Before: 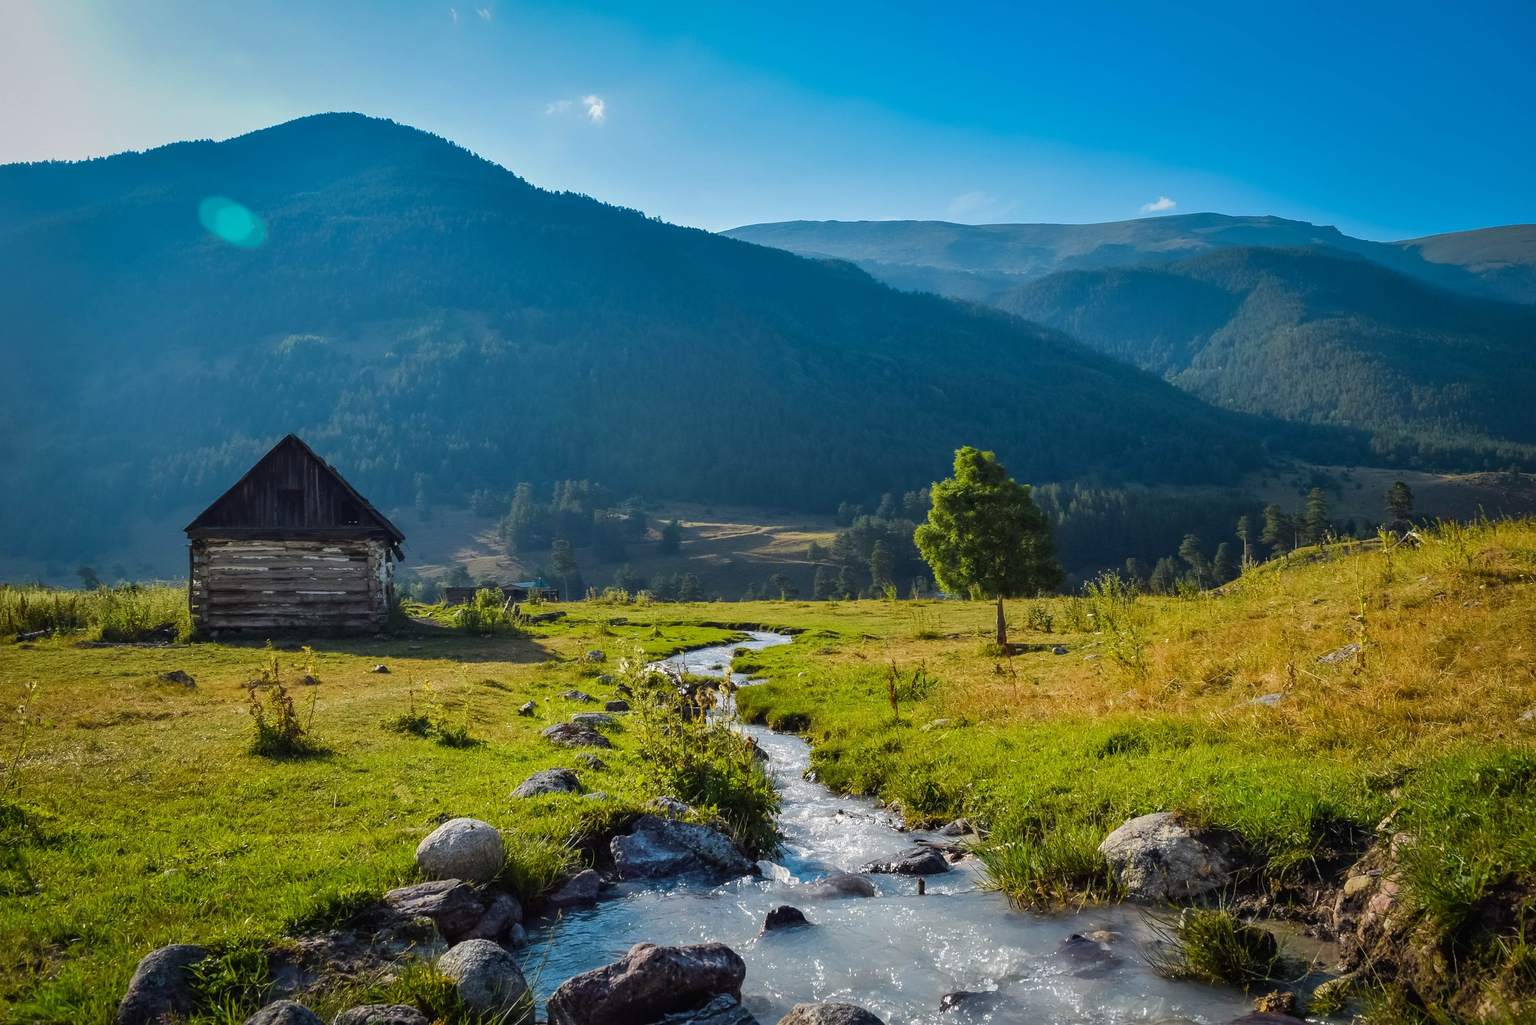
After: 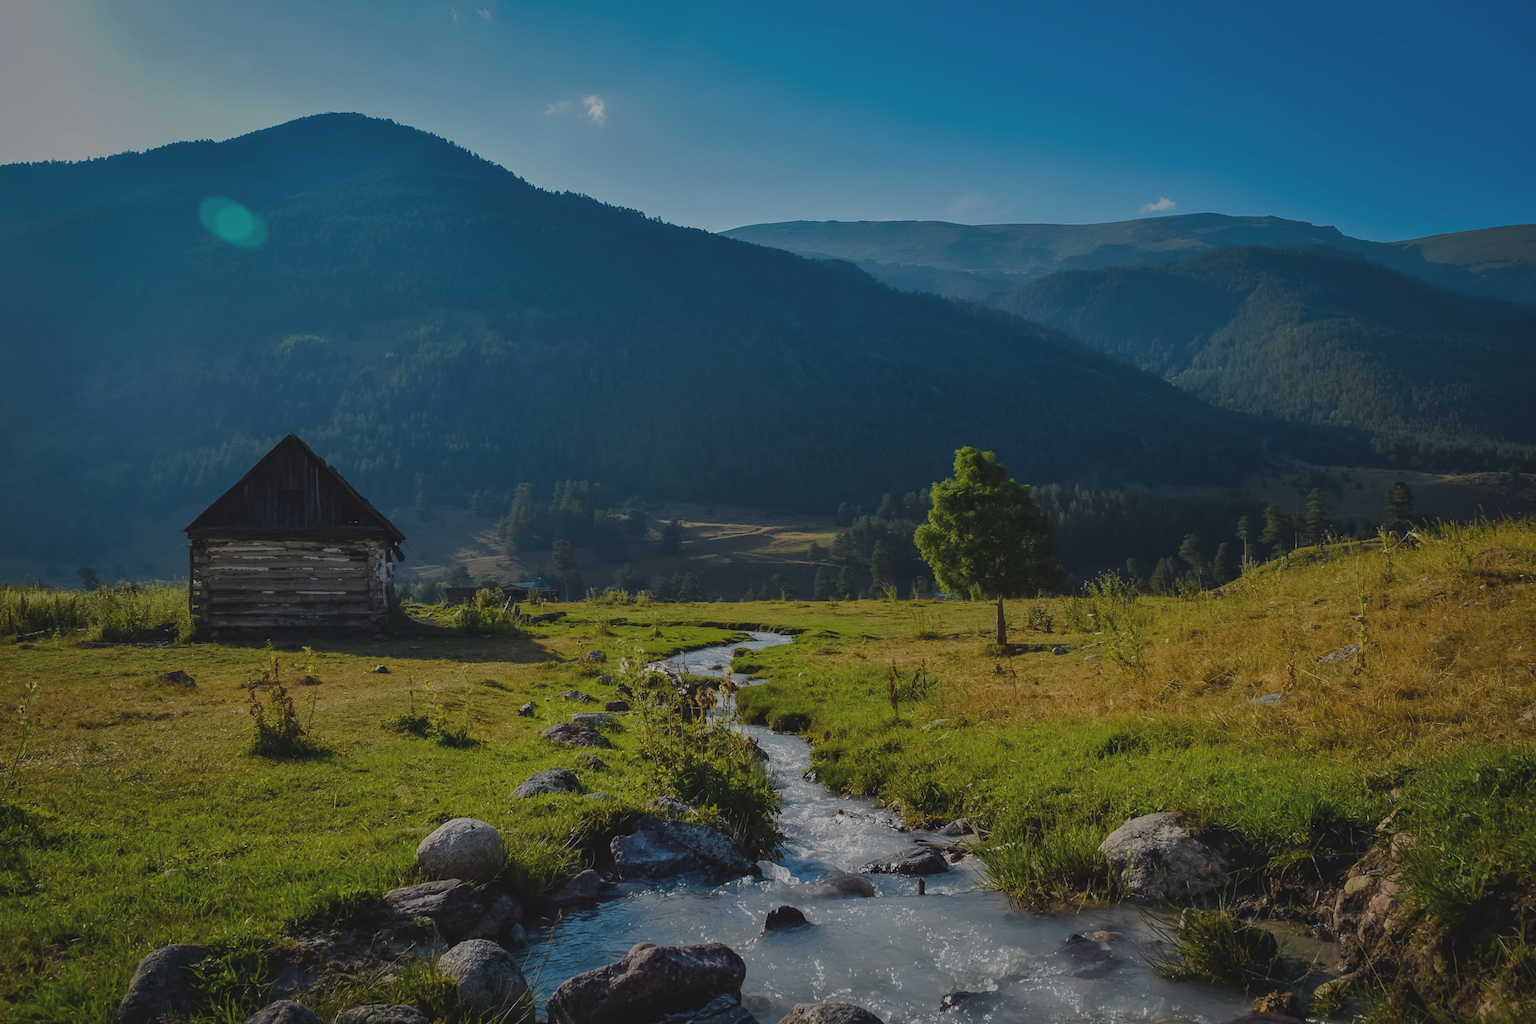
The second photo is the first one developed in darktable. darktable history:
exposure: black level correction -0.017, exposure -1.118 EV, compensate exposure bias true, compensate highlight preservation false
